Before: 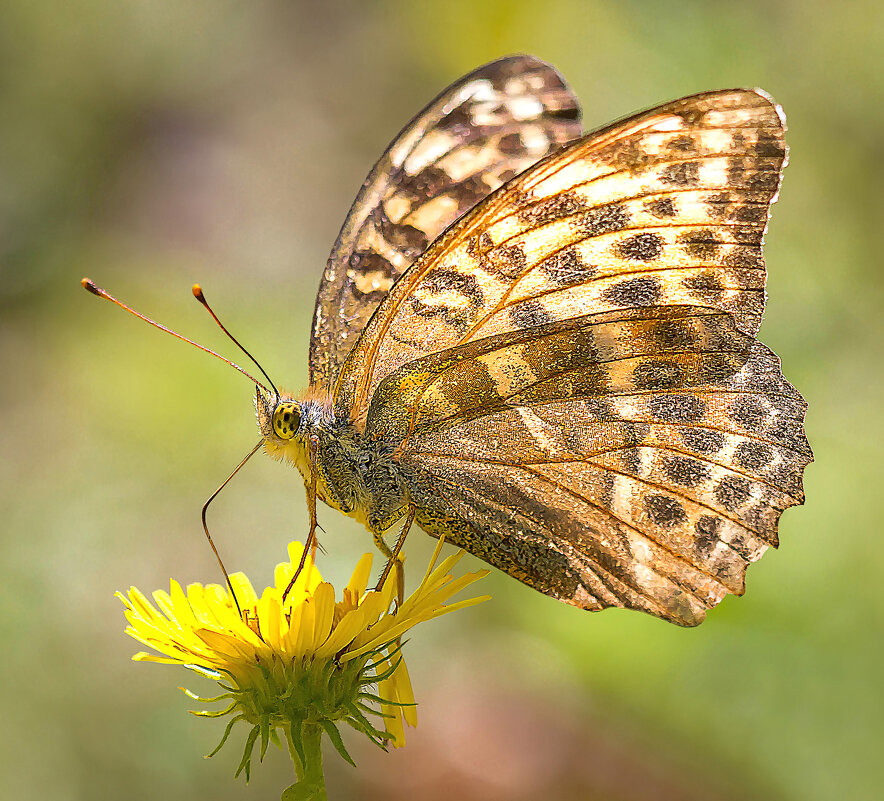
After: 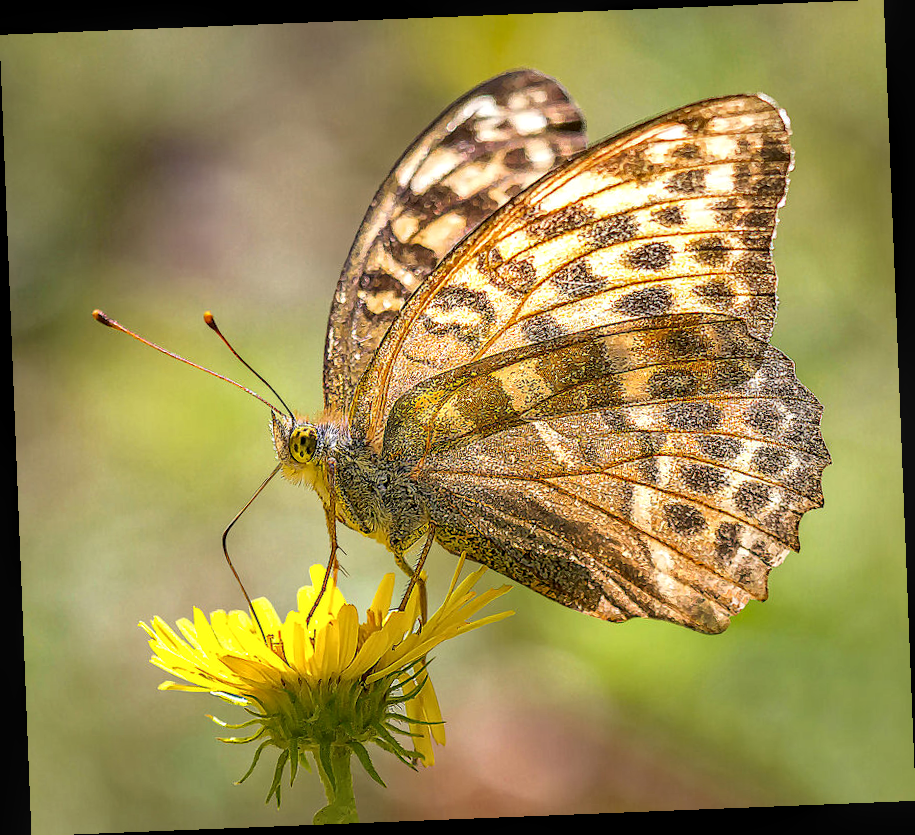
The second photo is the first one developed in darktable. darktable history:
rotate and perspective: rotation -2.29°, automatic cropping off
local contrast: detail 130%
